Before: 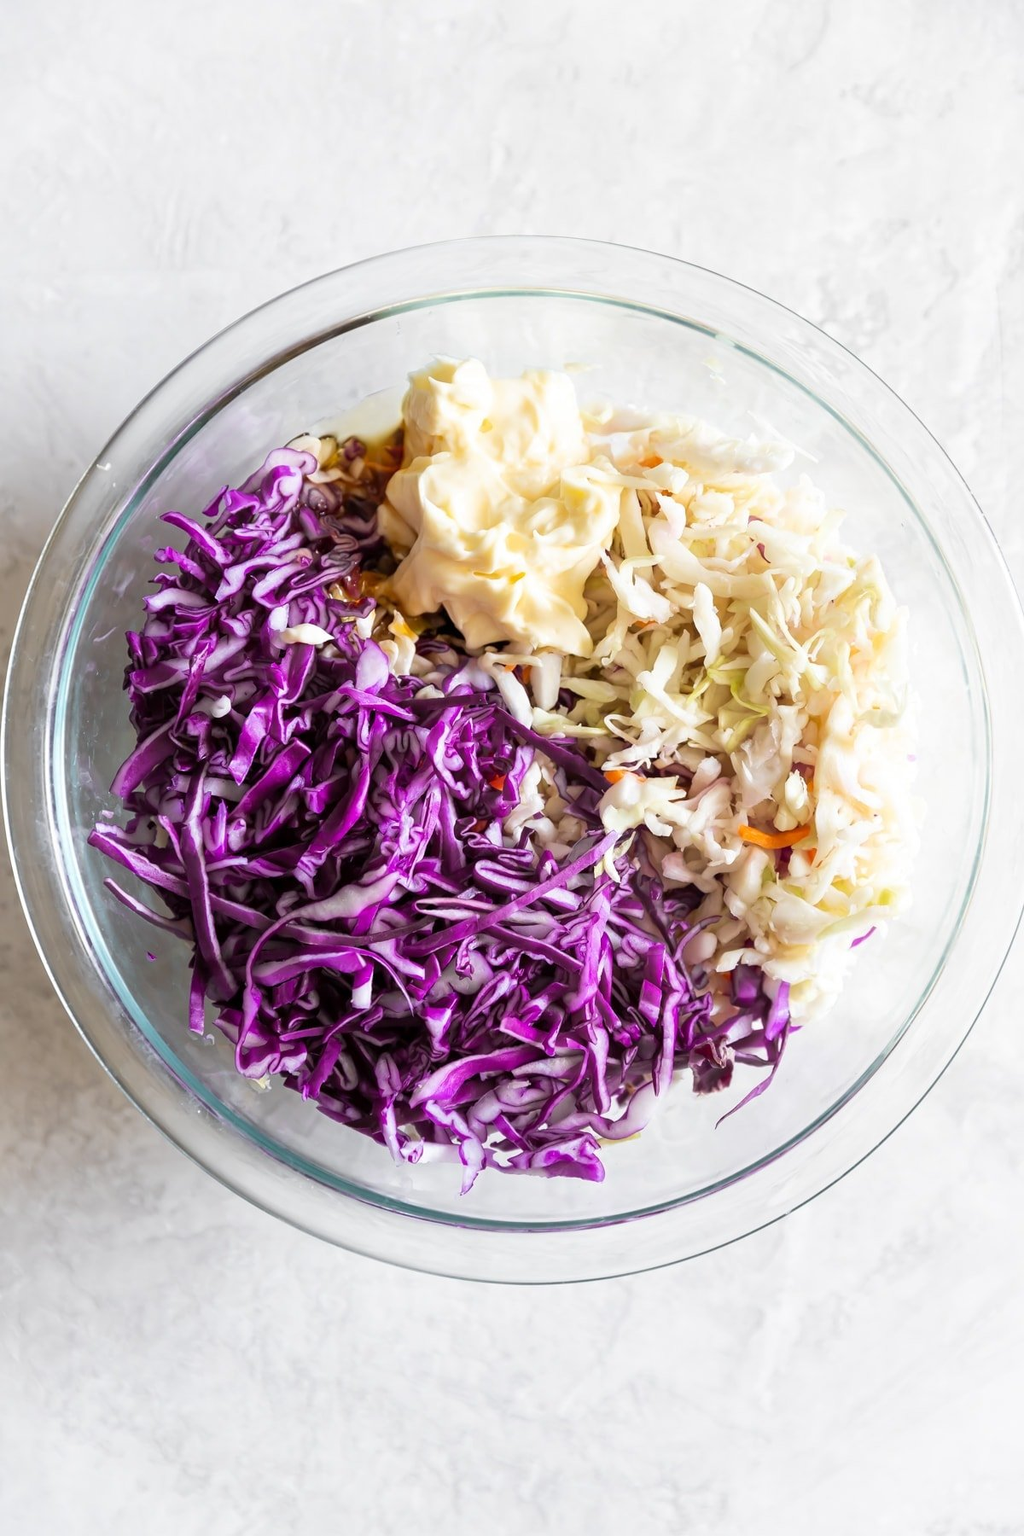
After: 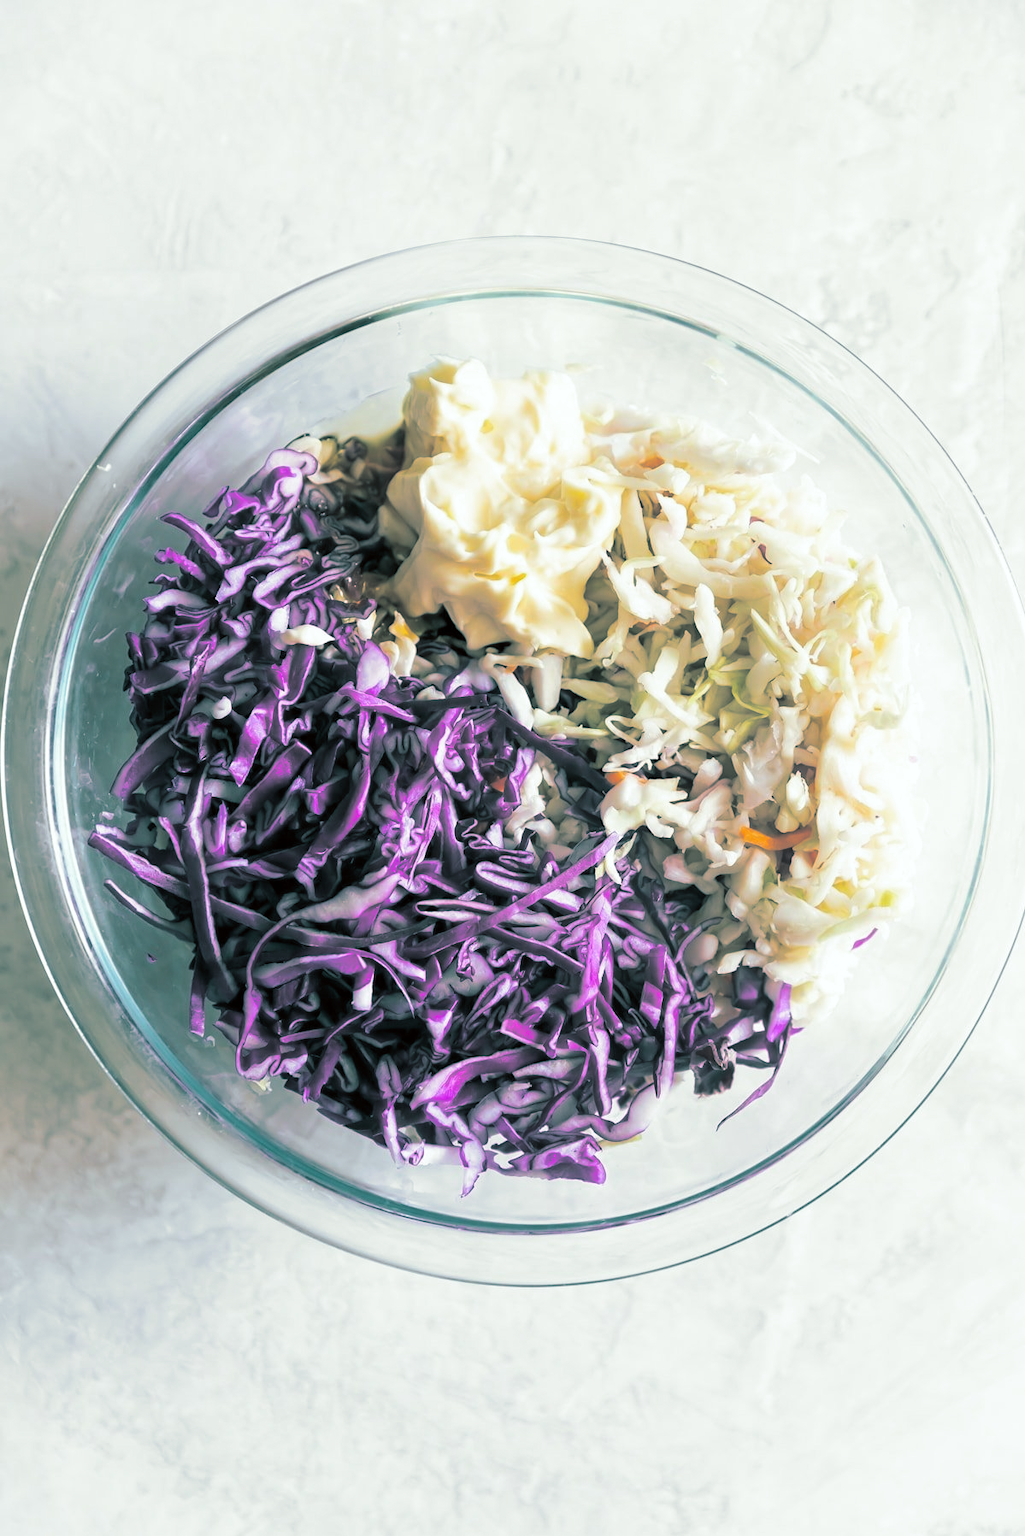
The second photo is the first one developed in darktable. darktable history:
crop: top 0.05%, bottom 0.098%
color correction: highlights a* -4.98, highlights b* -3.76, shadows a* 3.83, shadows b* 4.08
split-toning: shadows › hue 186.43°, highlights › hue 49.29°, compress 30.29%
